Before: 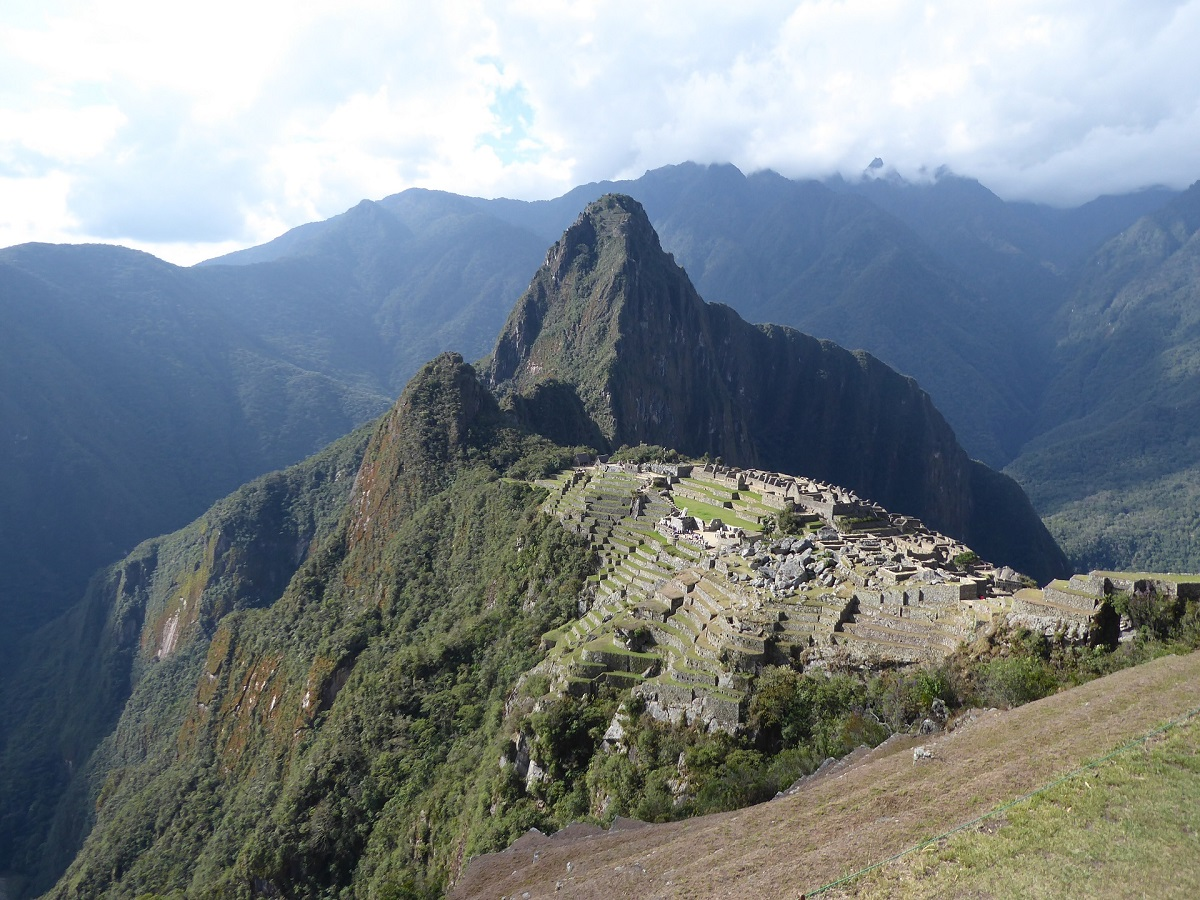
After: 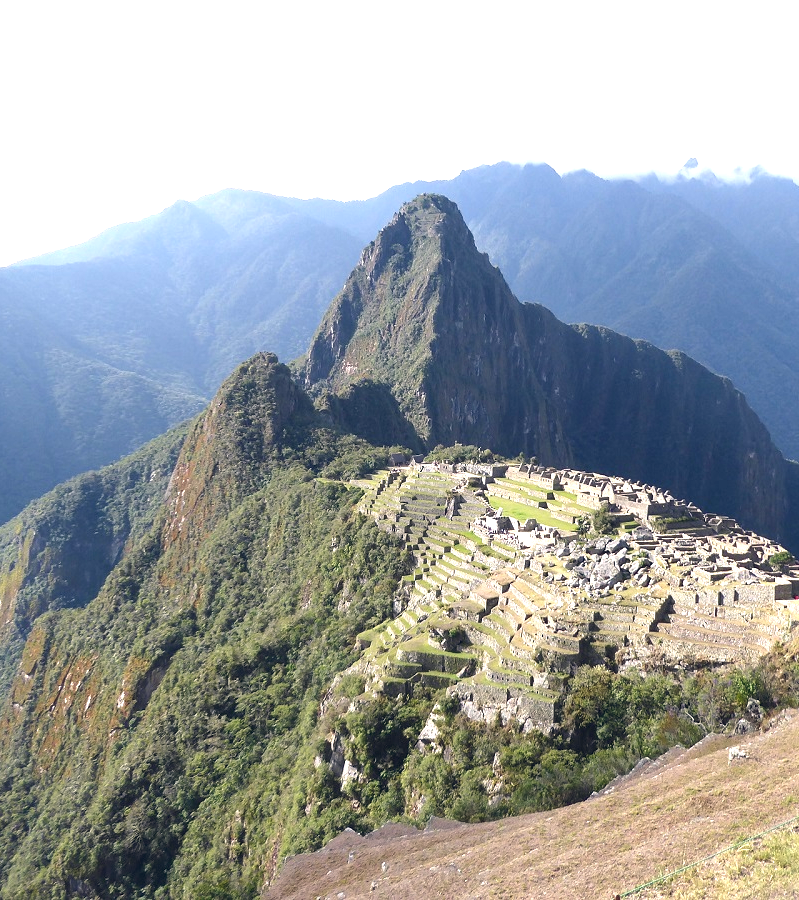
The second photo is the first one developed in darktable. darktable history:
exposure: exposure 1 EV, compensate highlight preservation false
crop: left 15.419%, right 17.914%
color balance rgb: shadows lift › hue 87.51°, highlights gain › chroma 1.62%, highlights gain › hue 55.1°, global offset › chroma 0.1%, global offset › hue 253.66°, linear chroma grading › global chroma 0.5%
